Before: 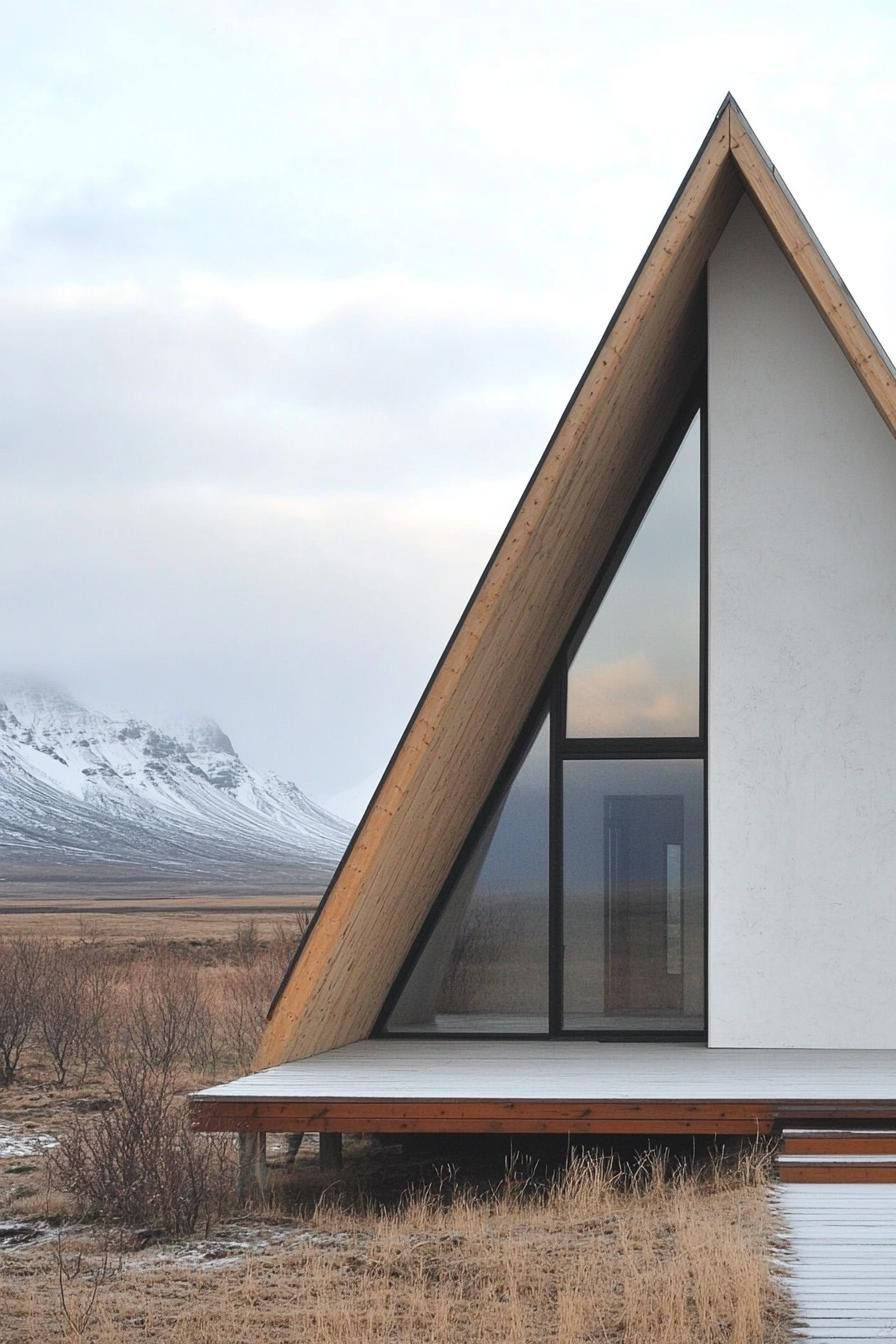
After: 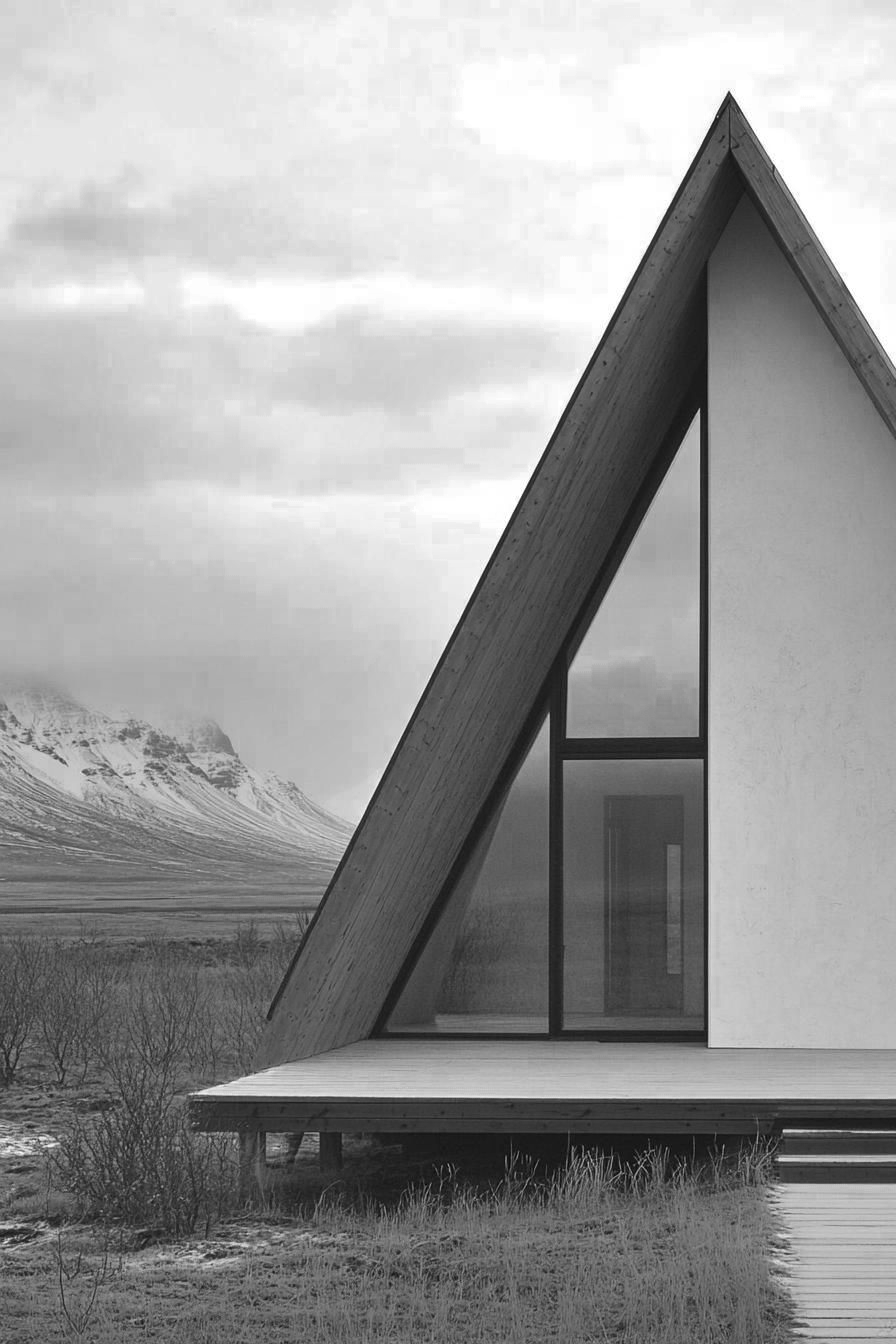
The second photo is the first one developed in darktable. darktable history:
shadows and highlights: shadows 49, highlights -41, soften with gaussian
color zones: curves: ch0 [(0.002, 0.429) (0.121, 0.212) (0.198, 0.113) (0.276, 0.344) (0.331, 0.541) (0.41, 0.56) (0.482, 0.289) (0.619, 0.227) (0.721, 0.18) (0.821, 0.435) (0.928, 0.555) (1, 0.587)]; ch1 [(0, 0) (0.143, 0) (0.286, 0) (0.429, 0) (0.571, 0) (0.714, 0) (0.857, 0)]
